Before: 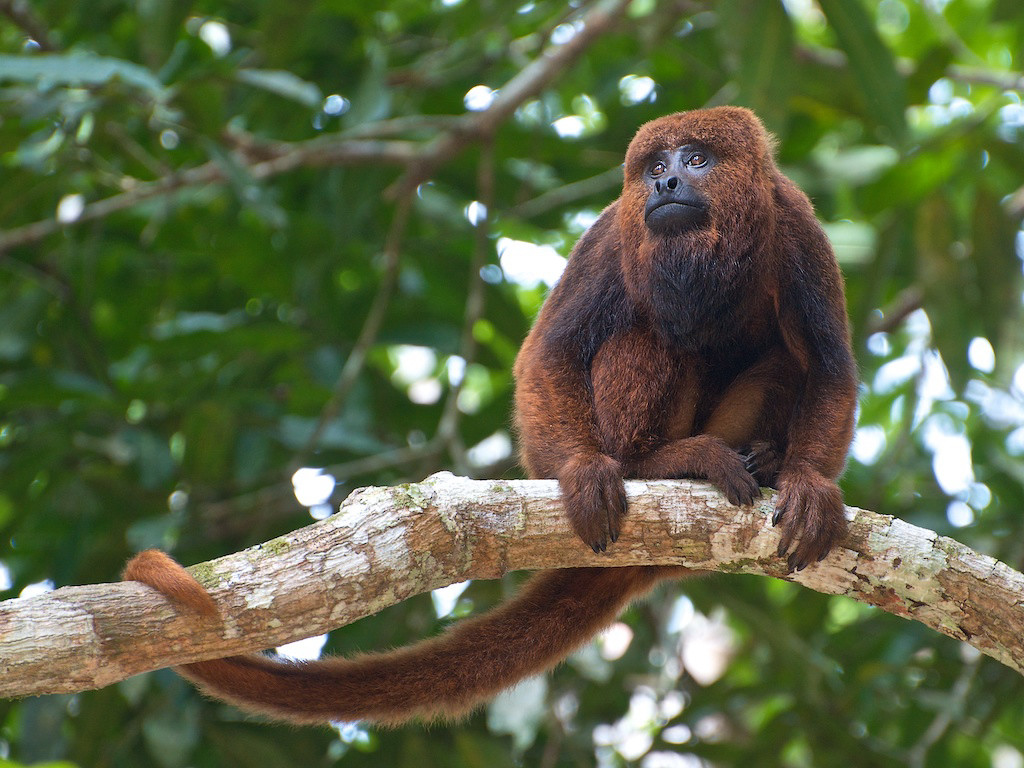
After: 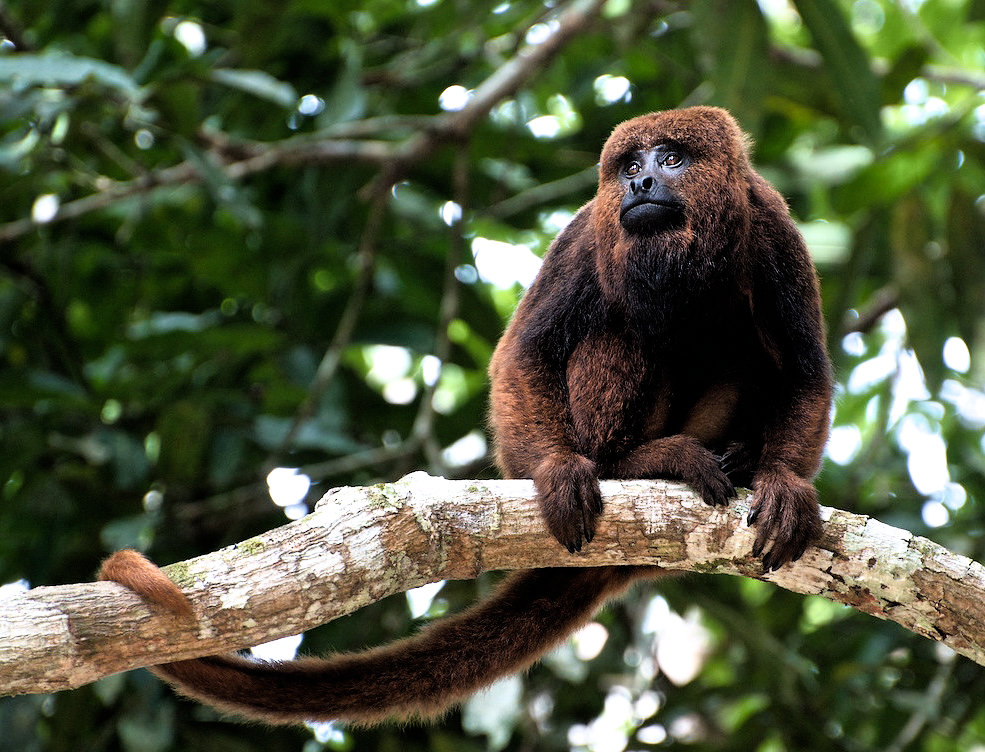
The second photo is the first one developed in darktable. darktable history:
crop and rotate: left 2.521%, right 1.196%, bottom 2.021%
filmic rgb: black relative exposure -3.63 EV, white relative exposure 2.15 EV, threshold 2.96 EV, hardness 3.63, enable highlight reconstruction true
